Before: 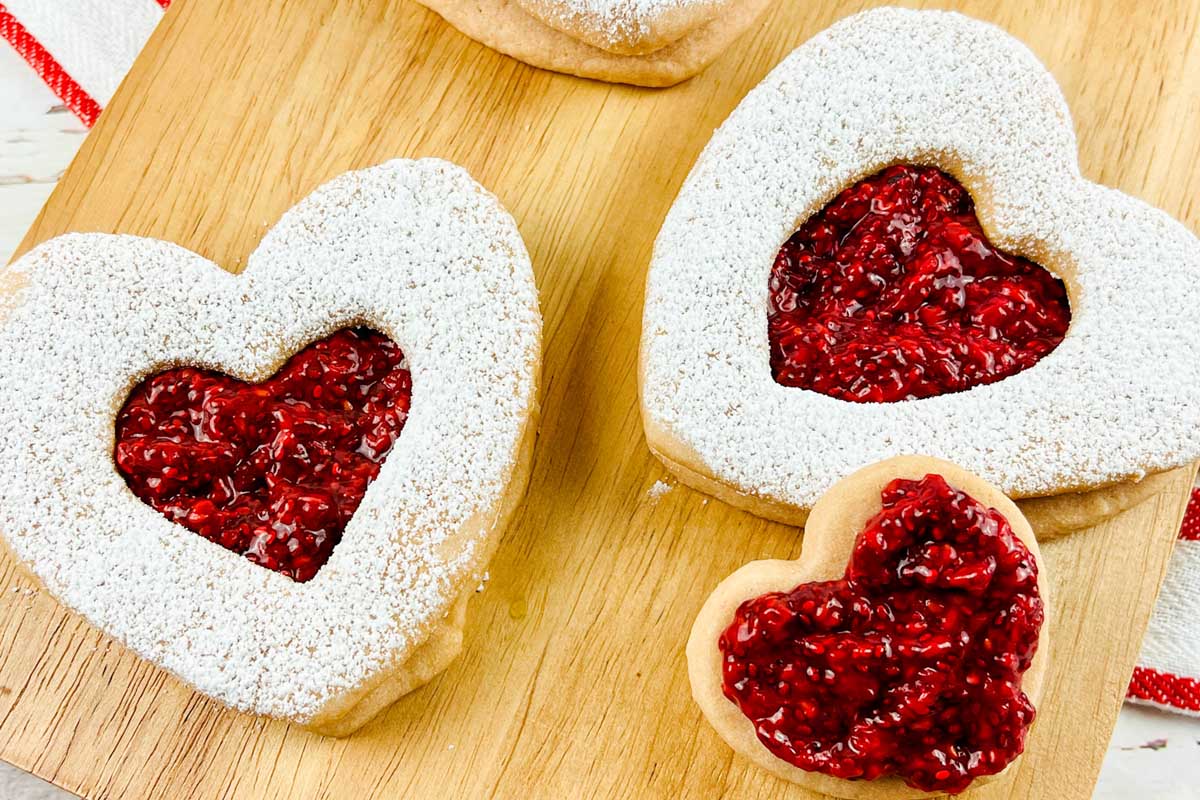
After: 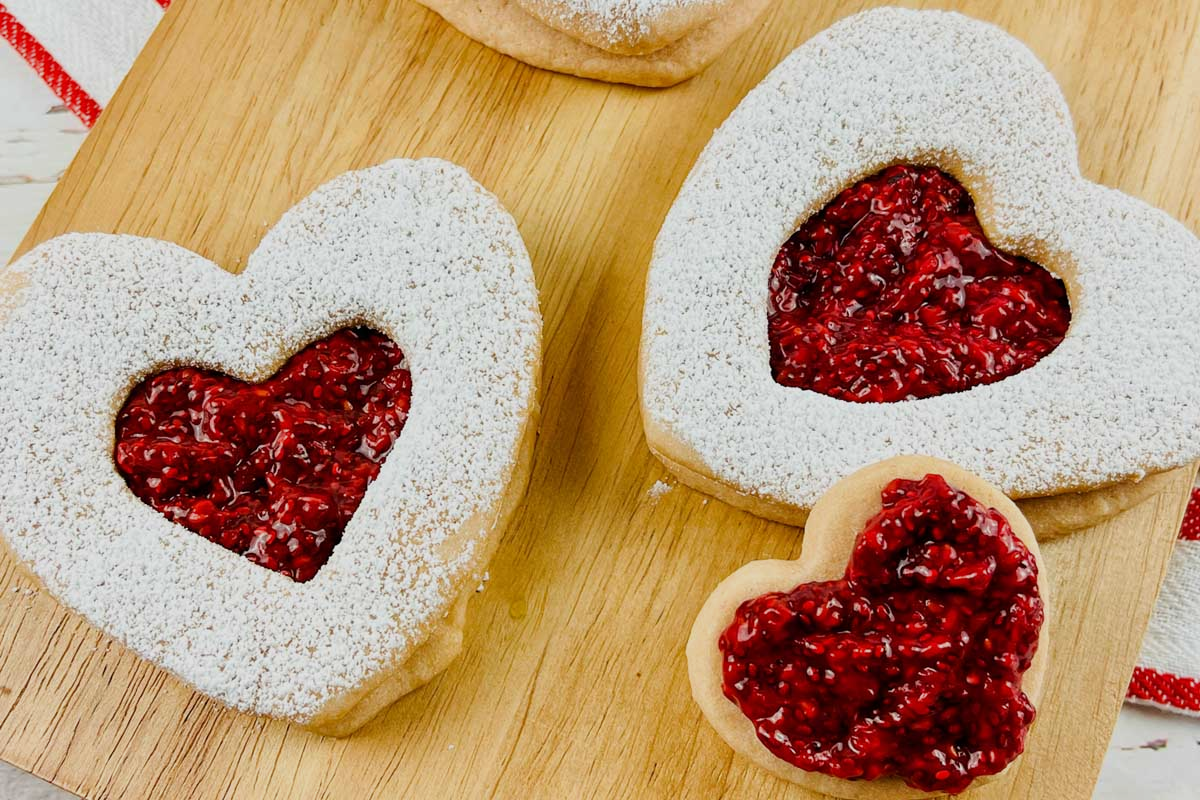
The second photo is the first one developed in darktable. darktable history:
exposure: exposure -0.389 EV, compensate highlight preservation false
